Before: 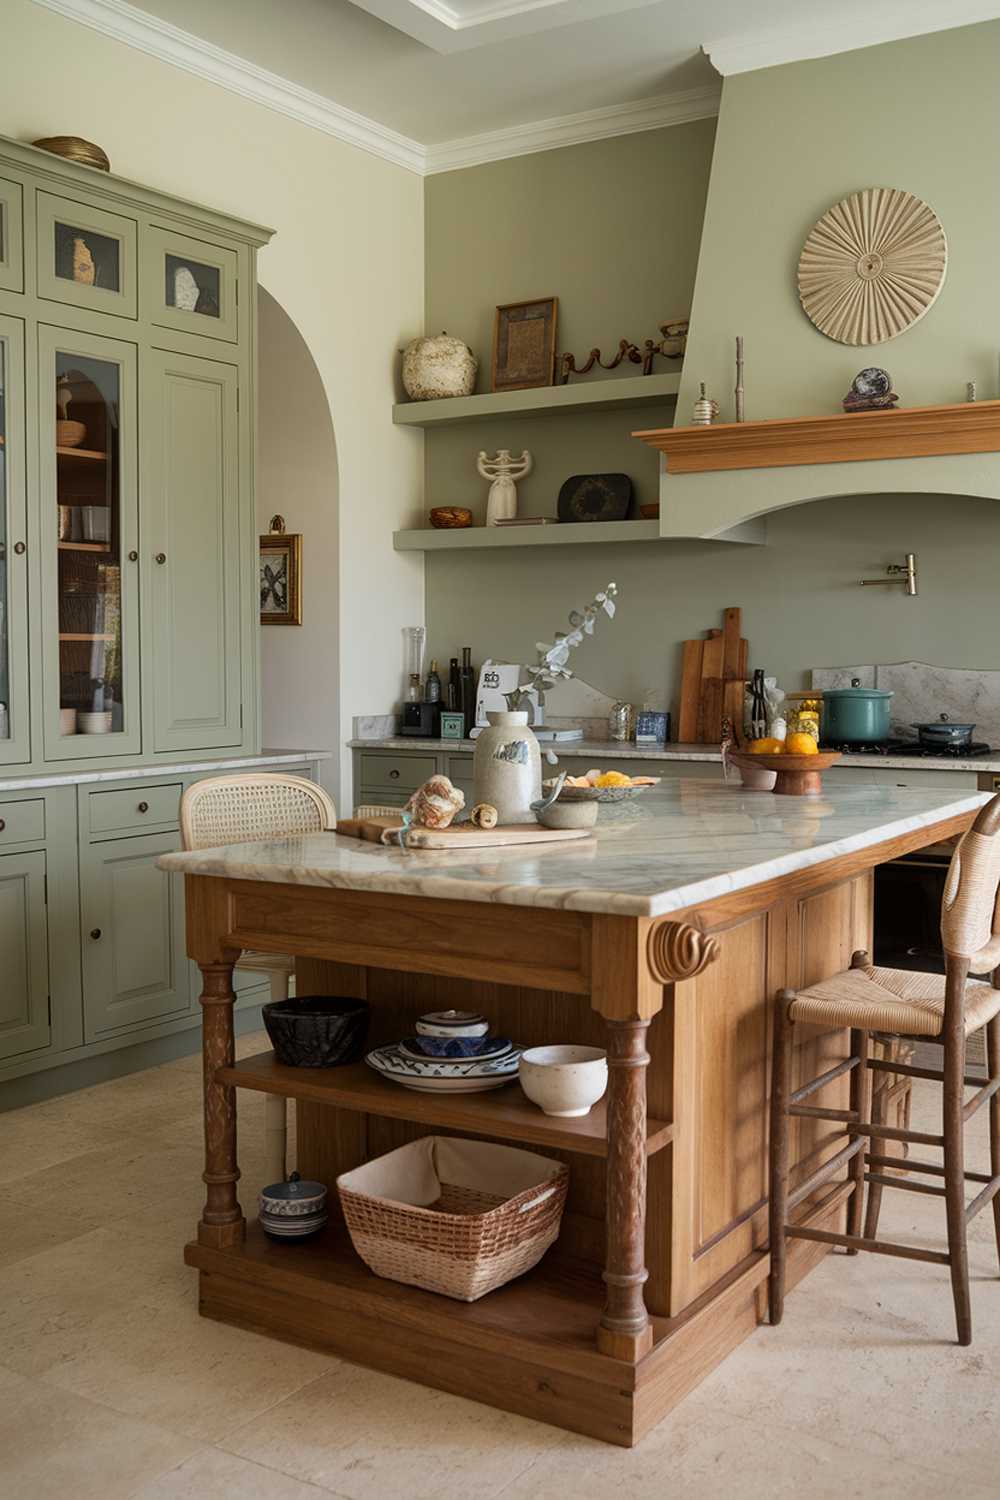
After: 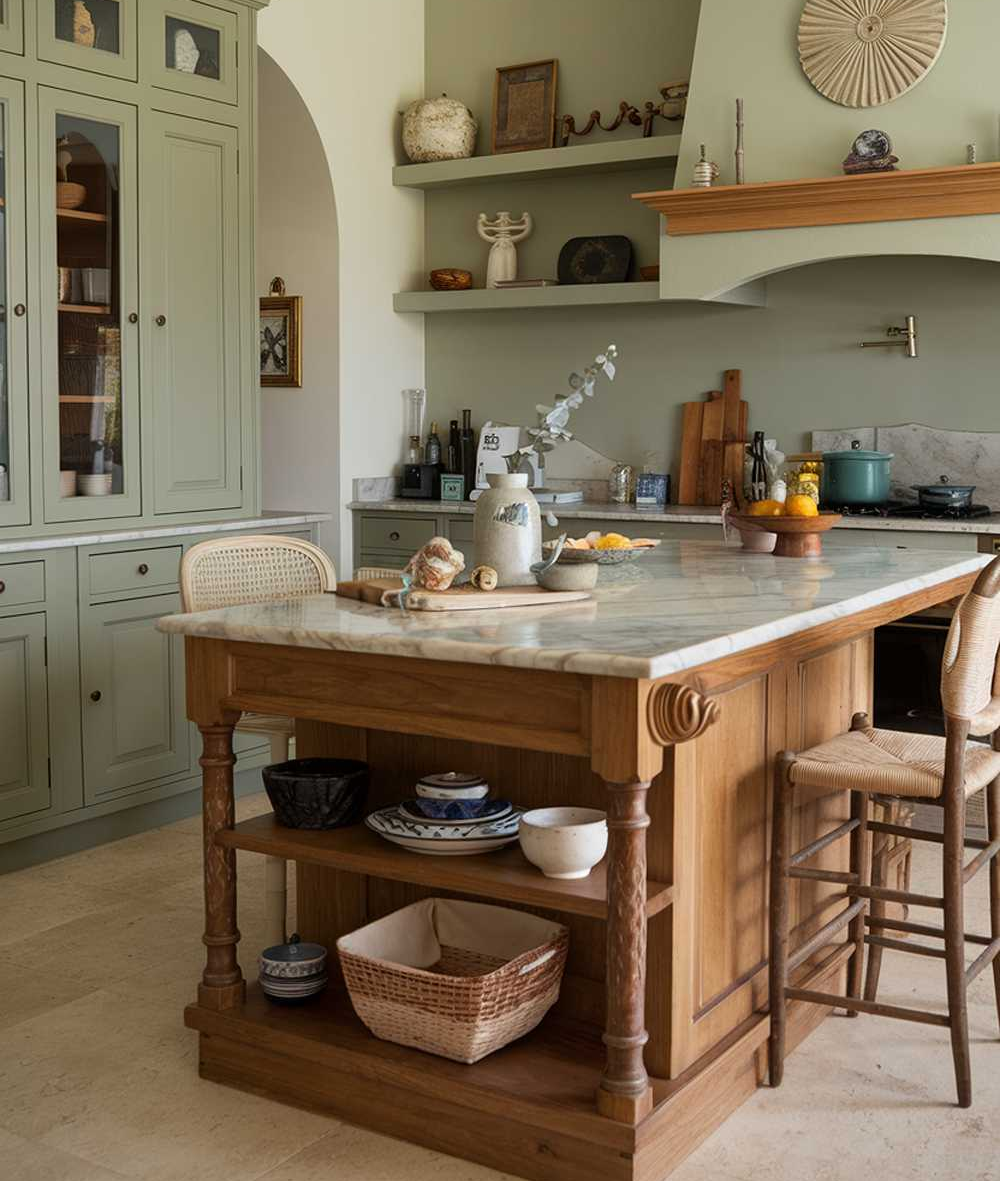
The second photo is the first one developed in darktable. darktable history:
crop and rotate: top 15.918%, bottom 5.313%
